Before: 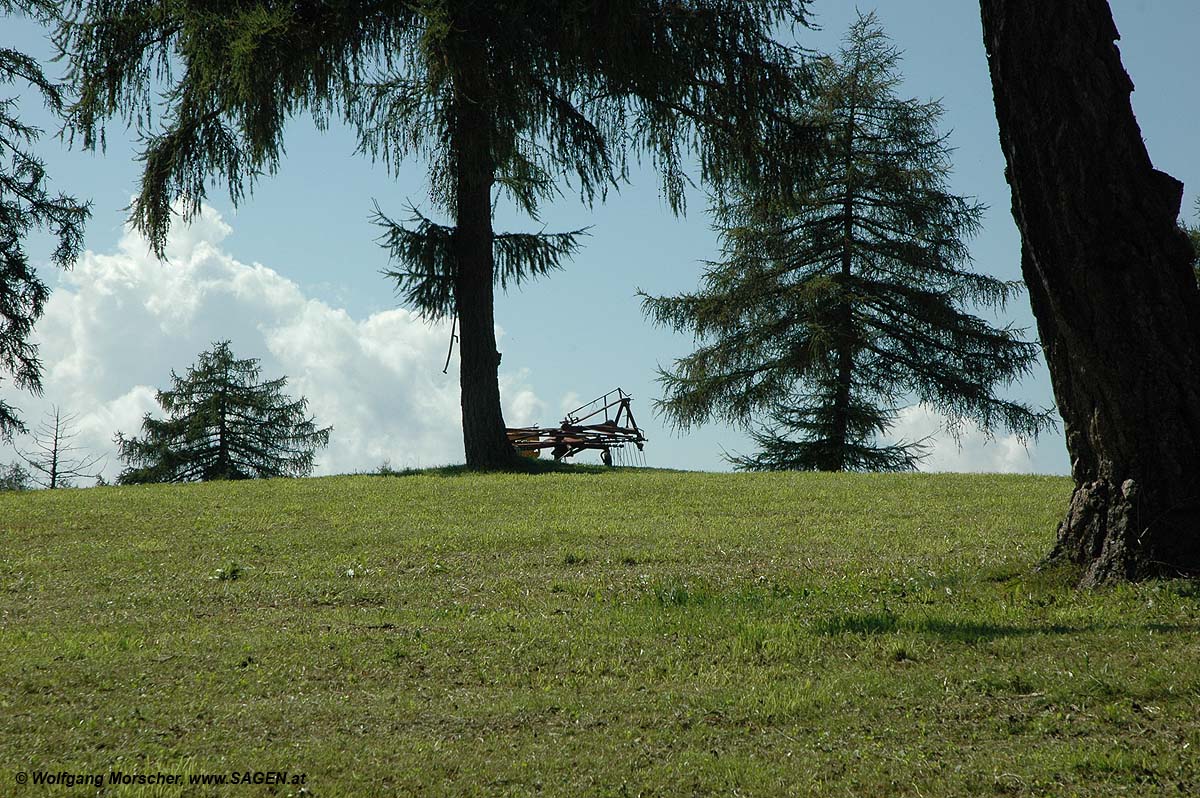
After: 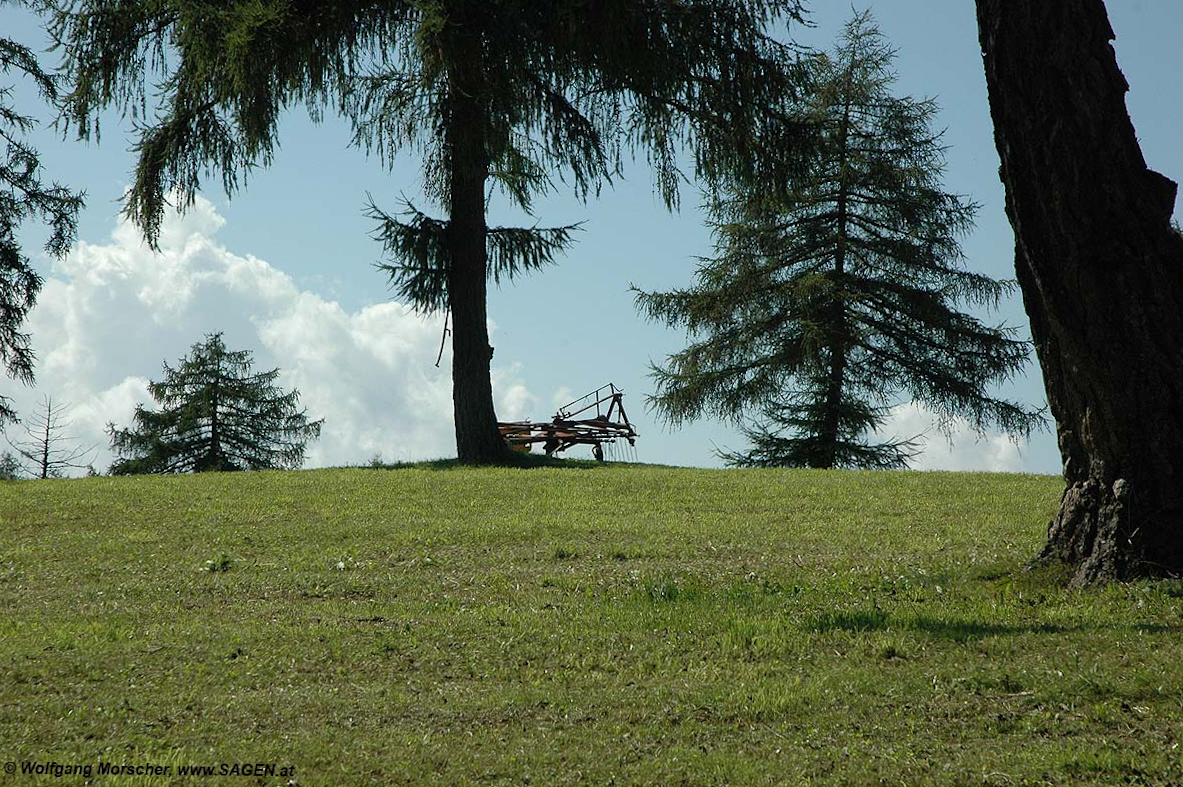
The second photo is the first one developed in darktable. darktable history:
crop and rotate: angle -0.527°
